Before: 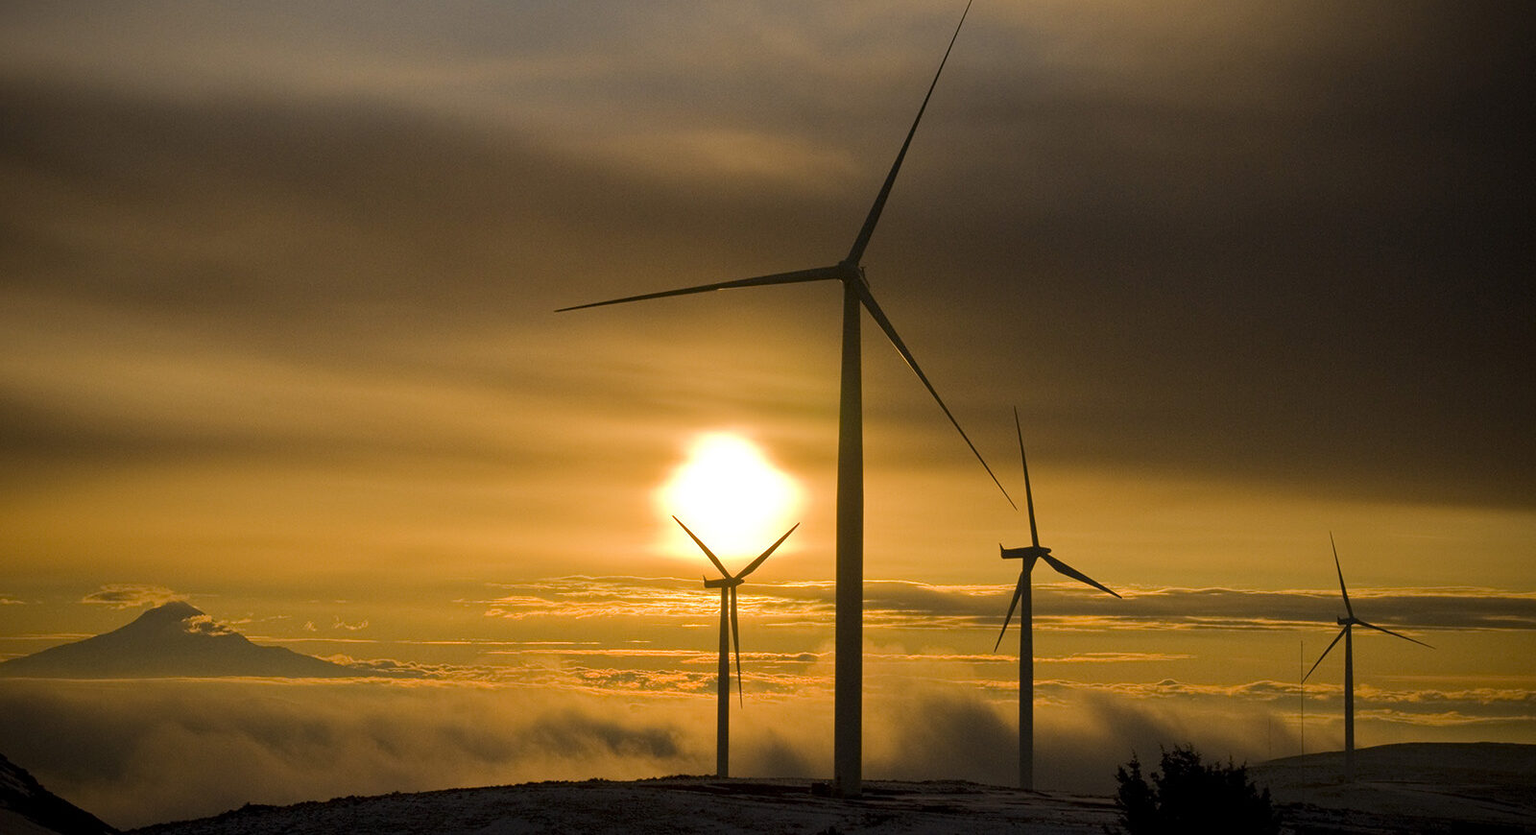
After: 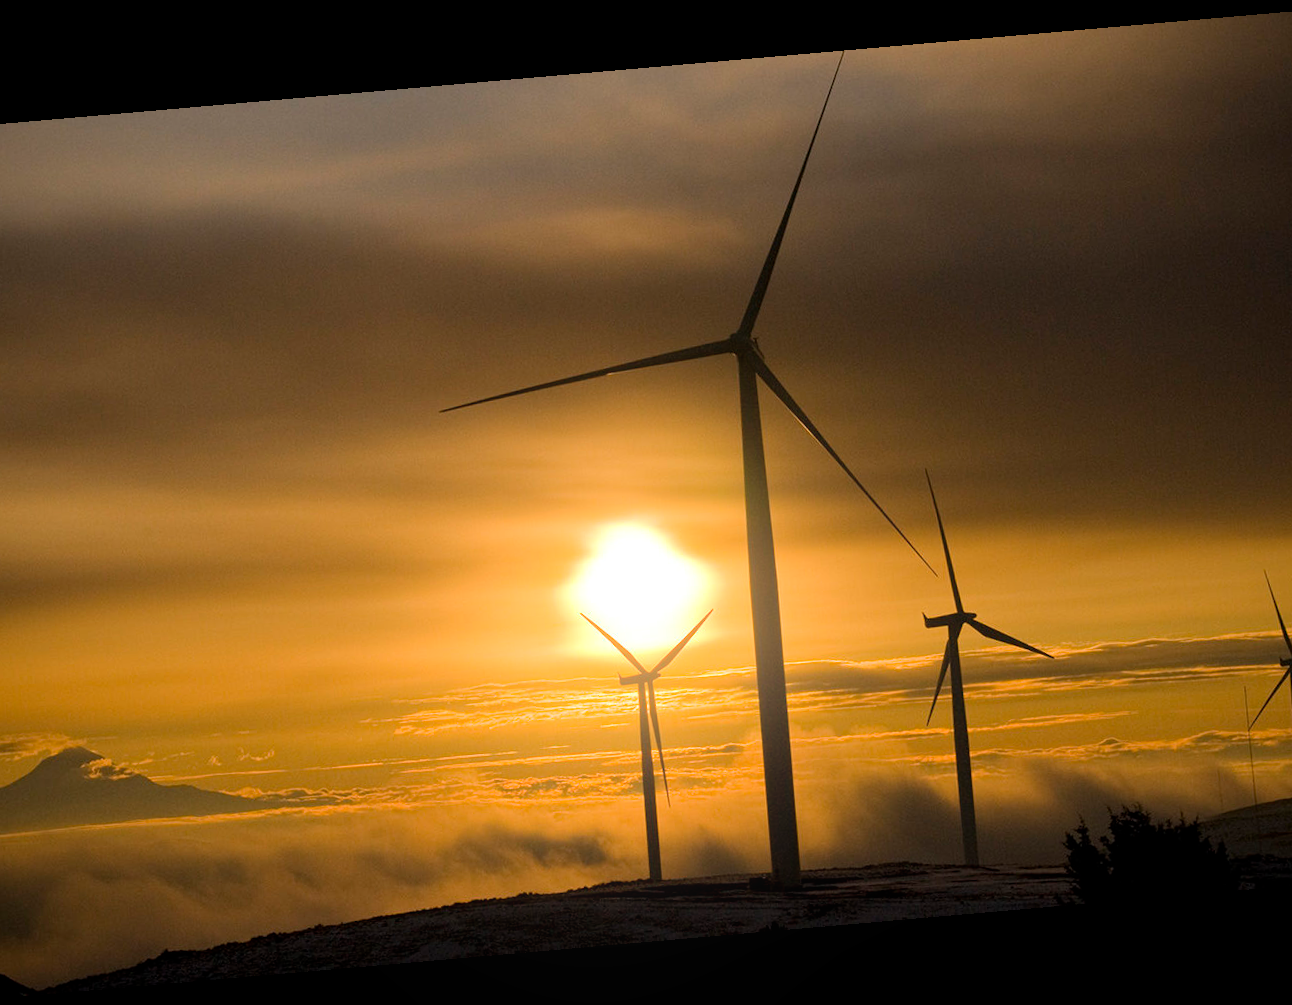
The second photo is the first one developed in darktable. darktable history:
crop: left 9.88%, right 12.664%
rotate and perspective: rotation -4.98°, automatic cropping off
bloom: threshold 82.5%, strength 16.25%
